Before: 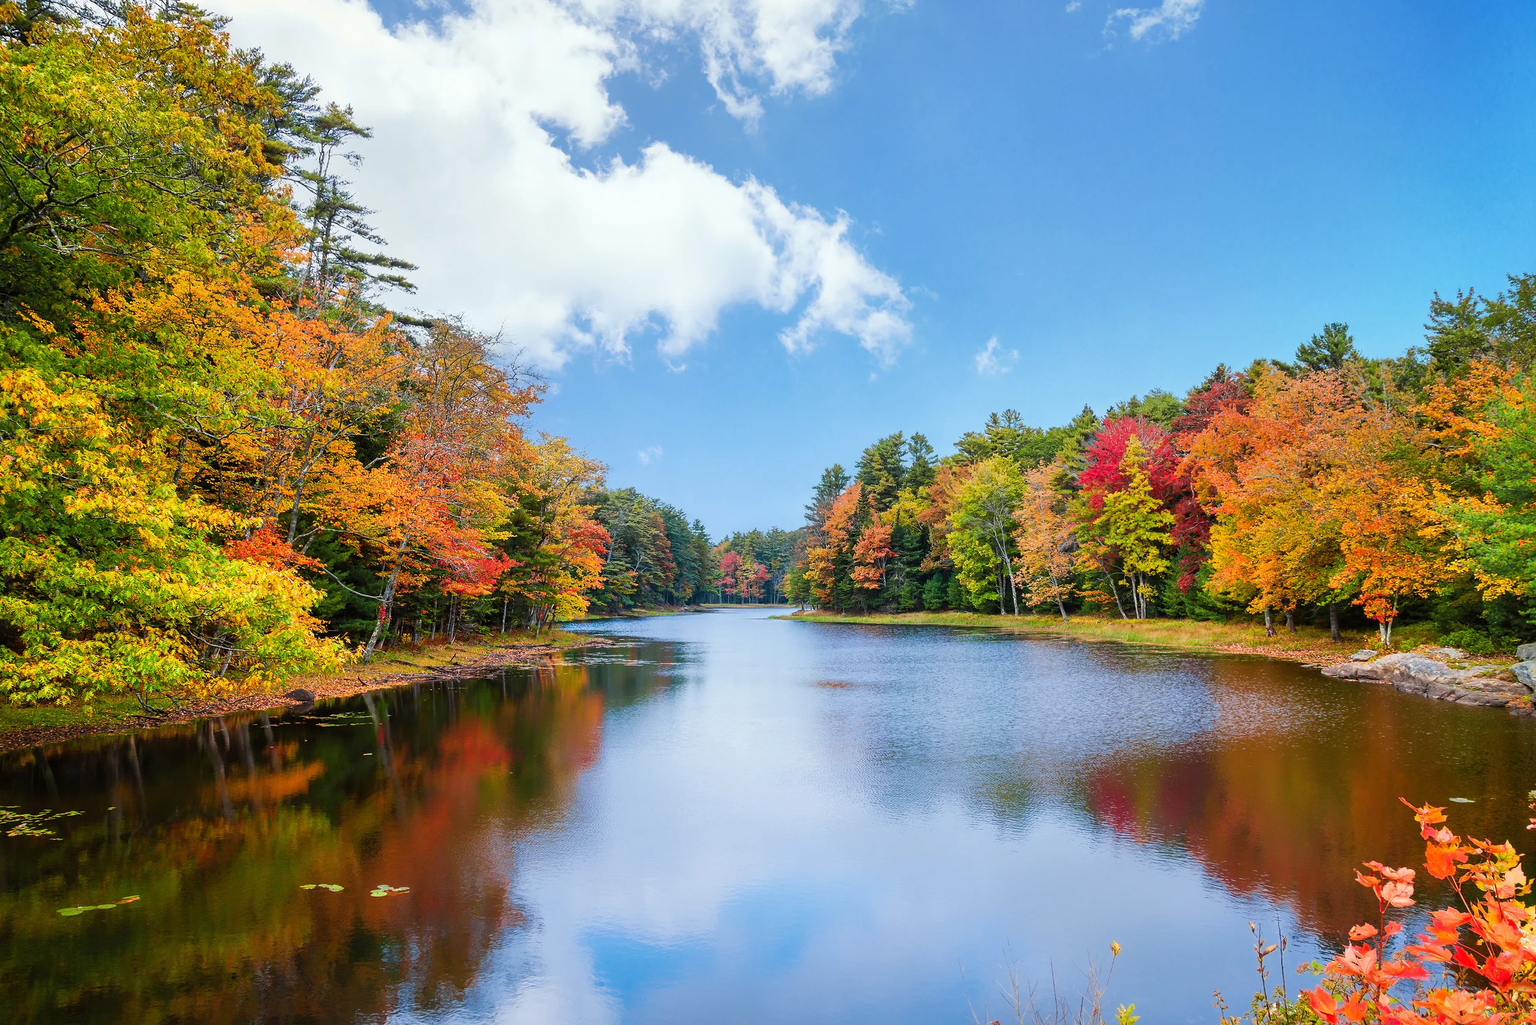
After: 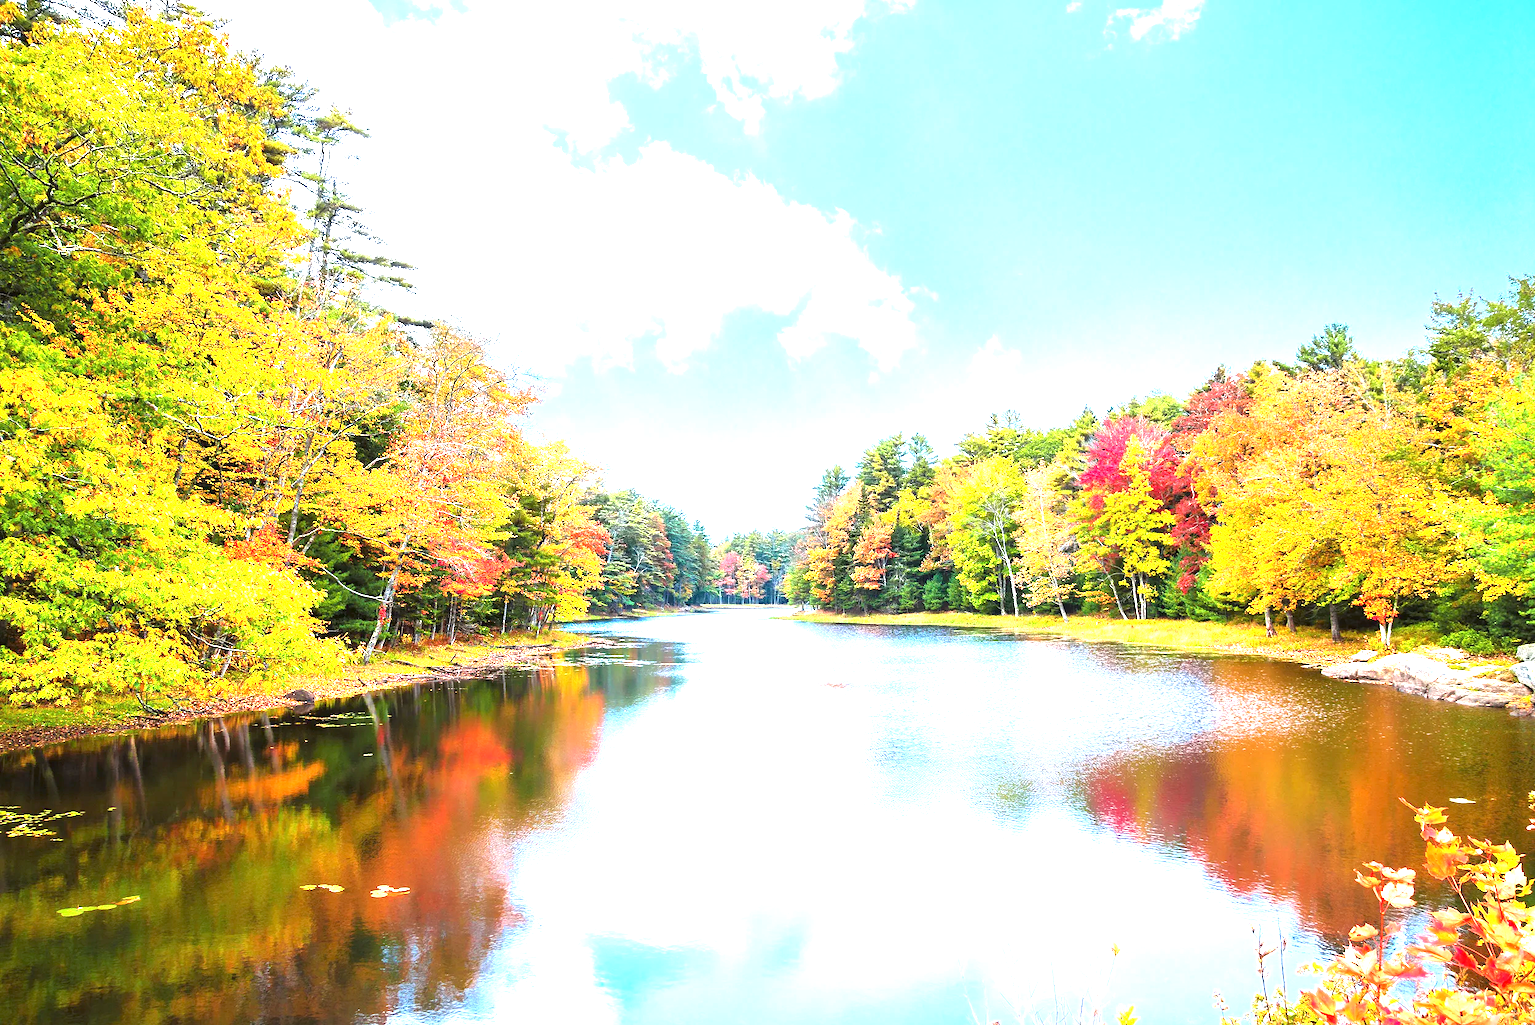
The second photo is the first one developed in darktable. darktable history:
exposure: exposure 2.032 EV, compensate highlight preservation false
